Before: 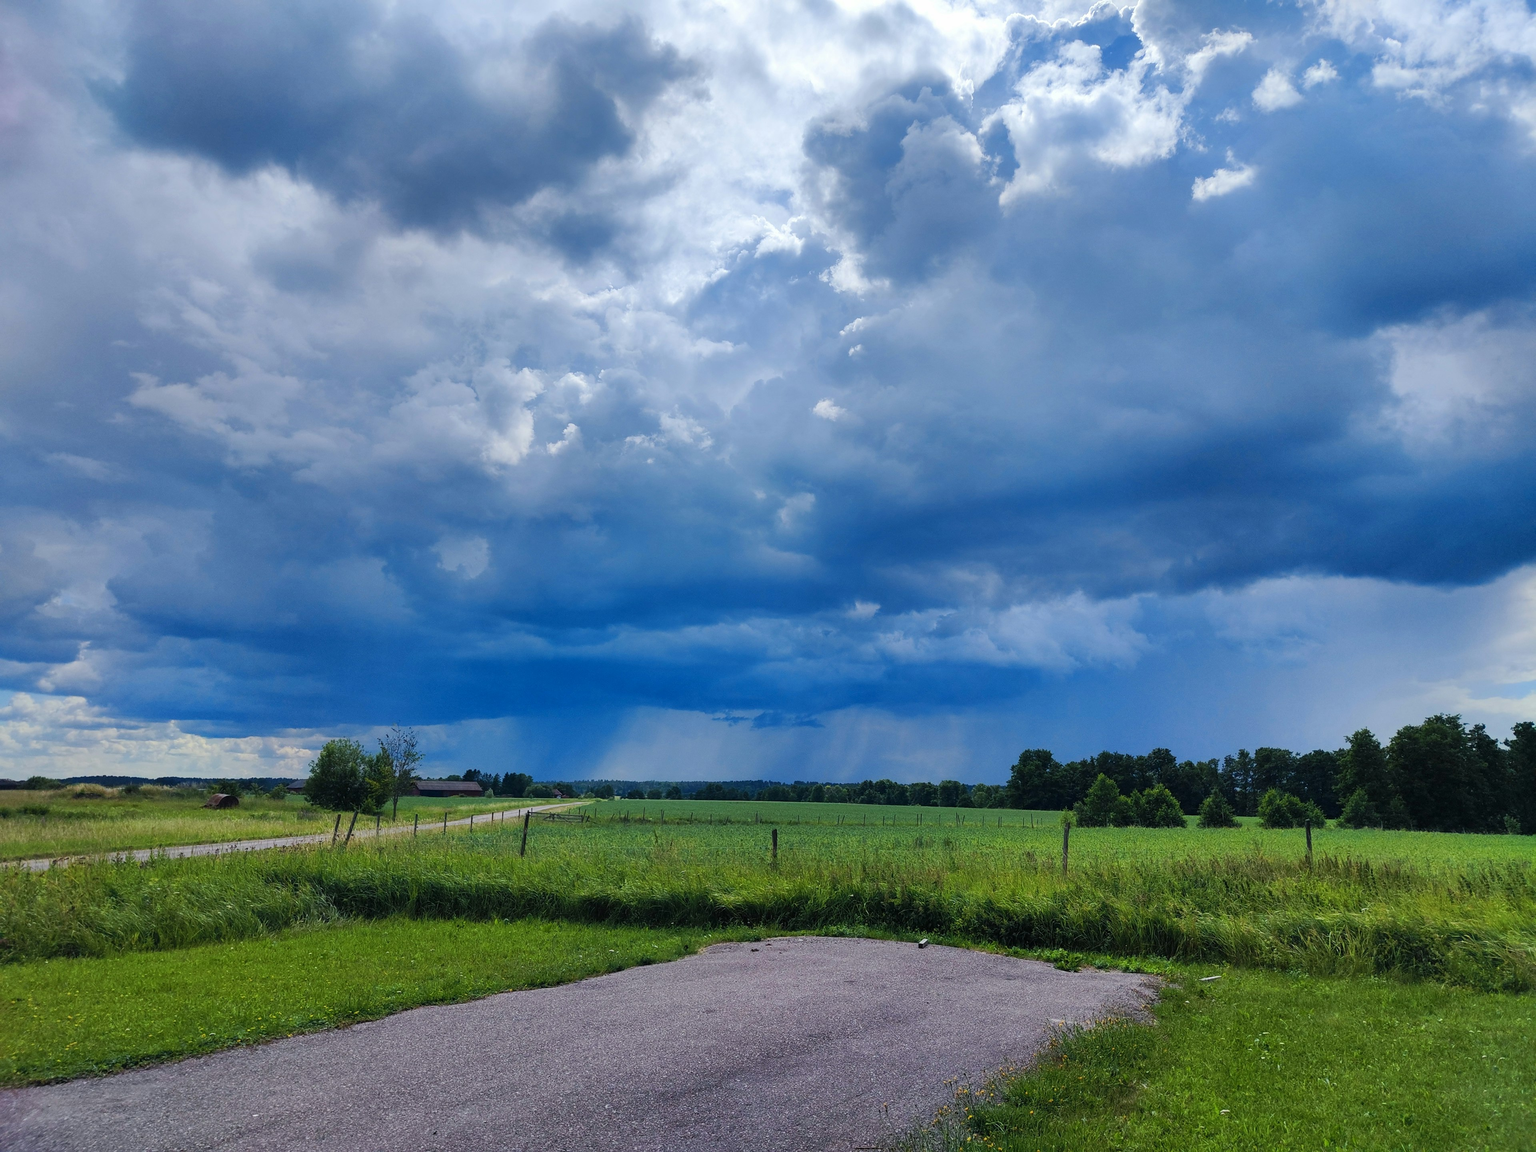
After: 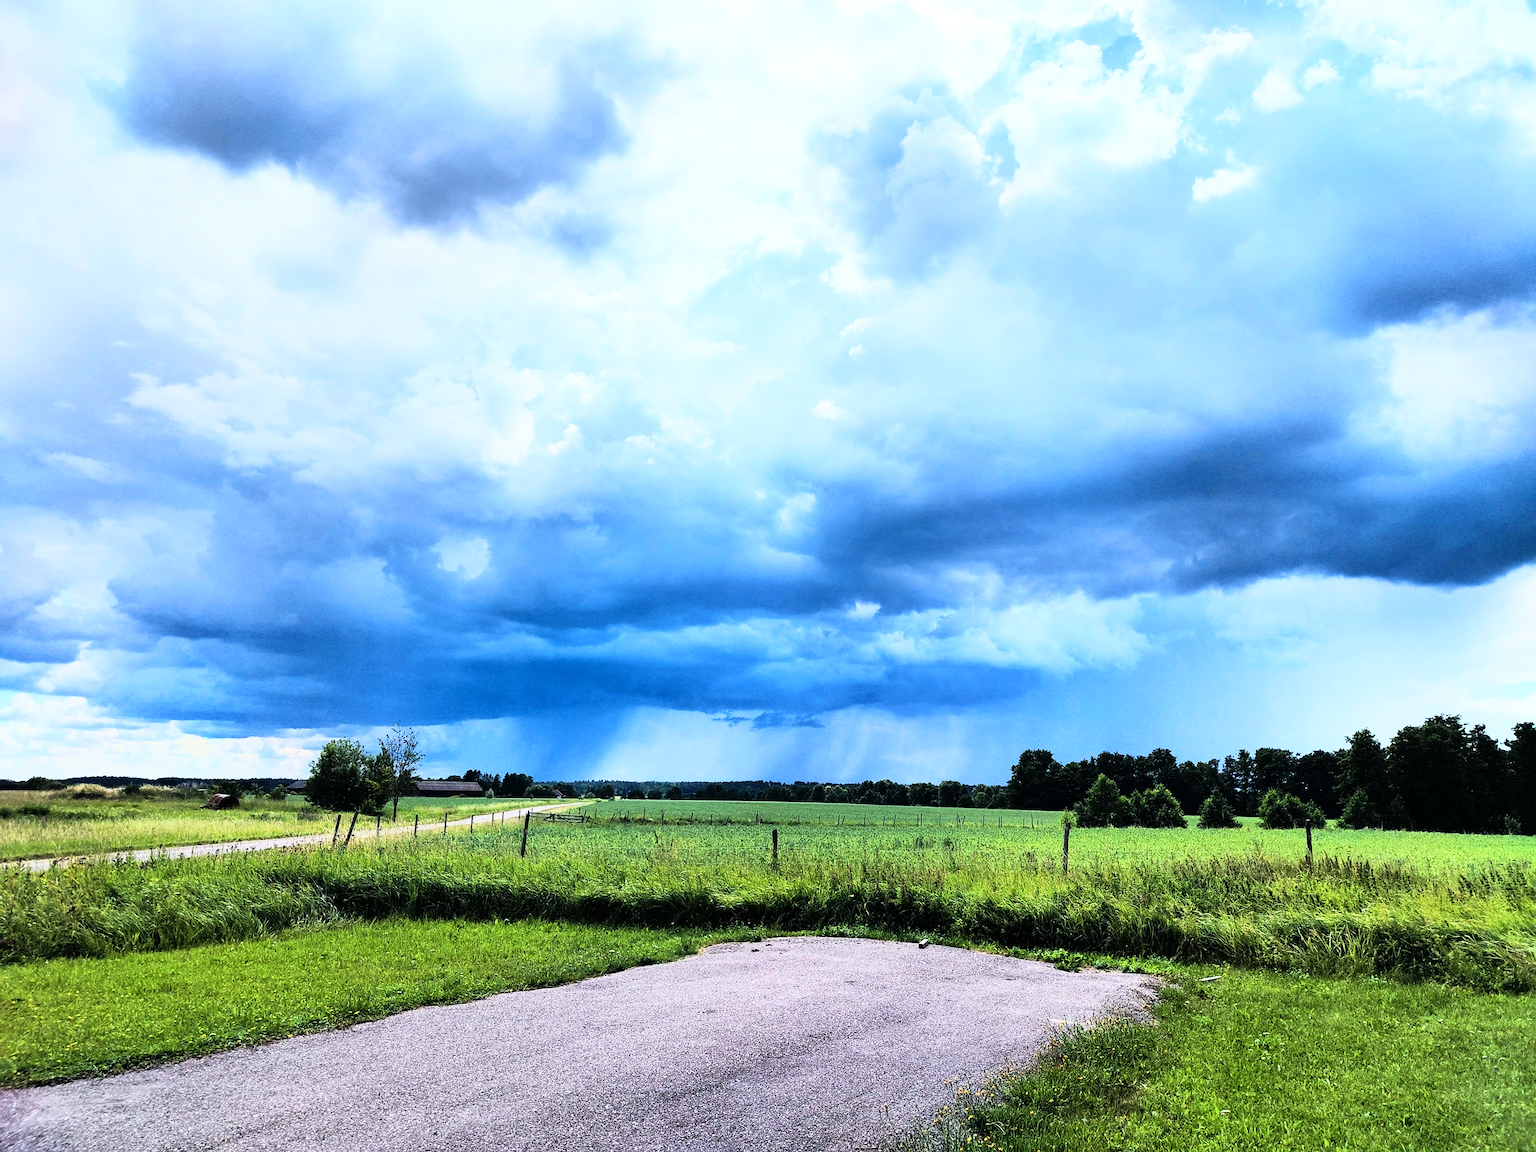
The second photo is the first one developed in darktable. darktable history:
sharpen: amount 0.2
levels: mode automatic, black 0.023%, white 99.97%, levels [0.062, 0.494, 0.925]
rgb curve: curves: ch0 [(0, 0) (0.21, 0.15) (0.24, 0.21) (0.5, 0.75) (0.75, 0.96) (0.89, 0.99) (1, 1)]; ch1 [(0, 0.02) (0.21, 0.13) (0.25, 0.2) (0.5, 0.67) (0.75, 0.9) (0.89, 0.97) (1, 1)]; ch2 [(0, 0.02) (0.21, 0.13) (0.25, 0.2) (0.5, 0.67) (0.75, 0.9) (0.89, 0.97) (1, 1)], compensate middle gray true
shadows and highlights: shadows 0, highlights 40
